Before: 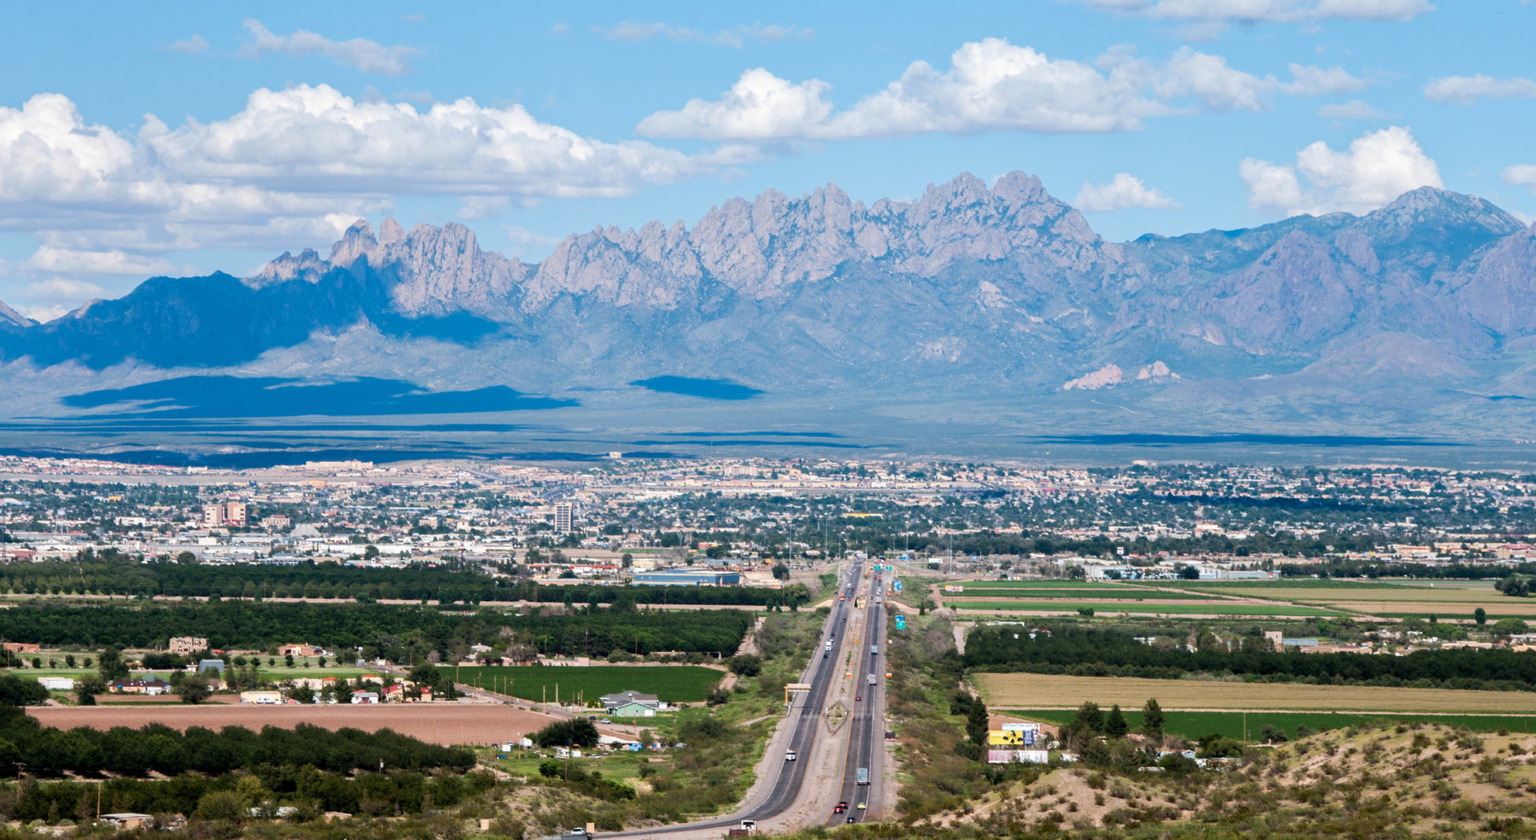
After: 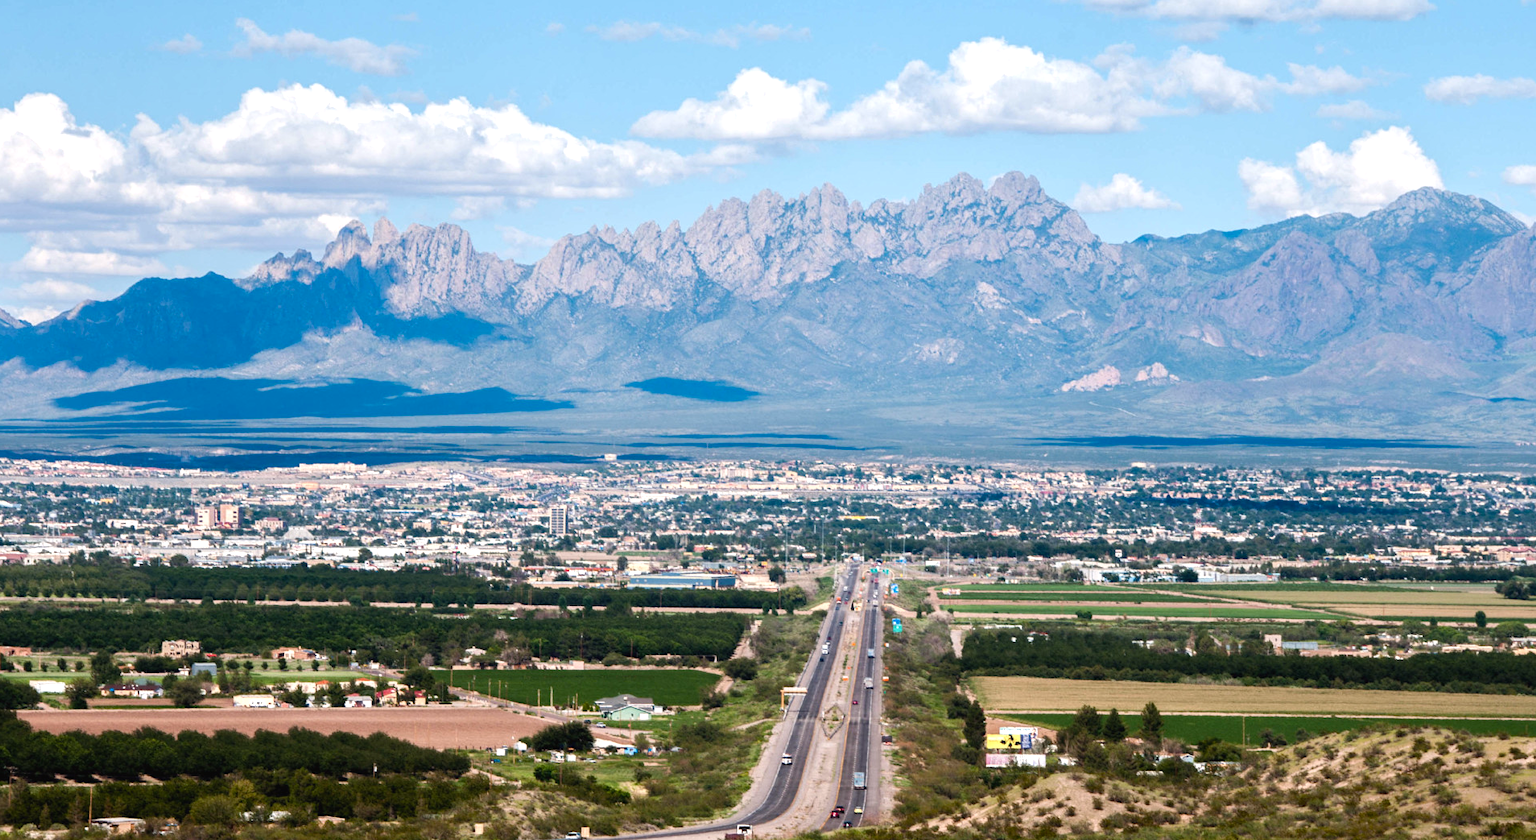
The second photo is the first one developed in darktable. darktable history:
color balance rgb: shadows lift › chroma 1%, shadows lift › hue 28.8°, power › hue 60°, highlights gain › chroma 1%, highlights gain › hue 60°, global offset › luminance 0.25%, perceptual saturation grading › highlights -20%, perceptual saturation grading › shadows 20%, perceptual brilliance grading › highlights 10%, perceptual brilliance grading › shadows -5%, global vibrance 19.67%
crop and rotate: left 0.614%, top 0.179%, bottom 0.309%
